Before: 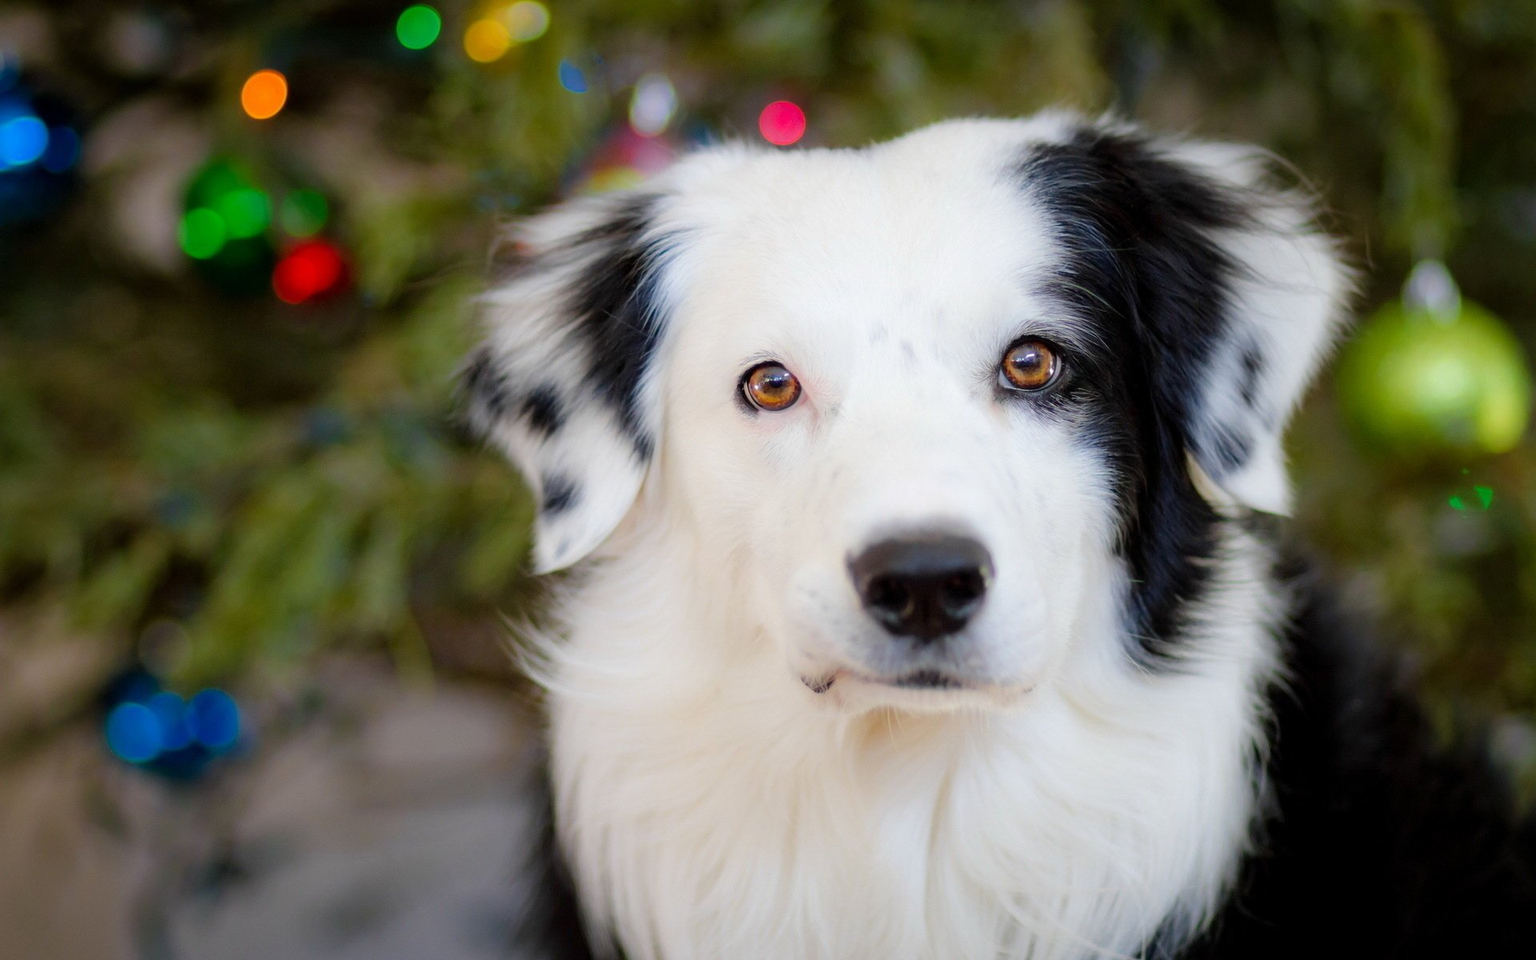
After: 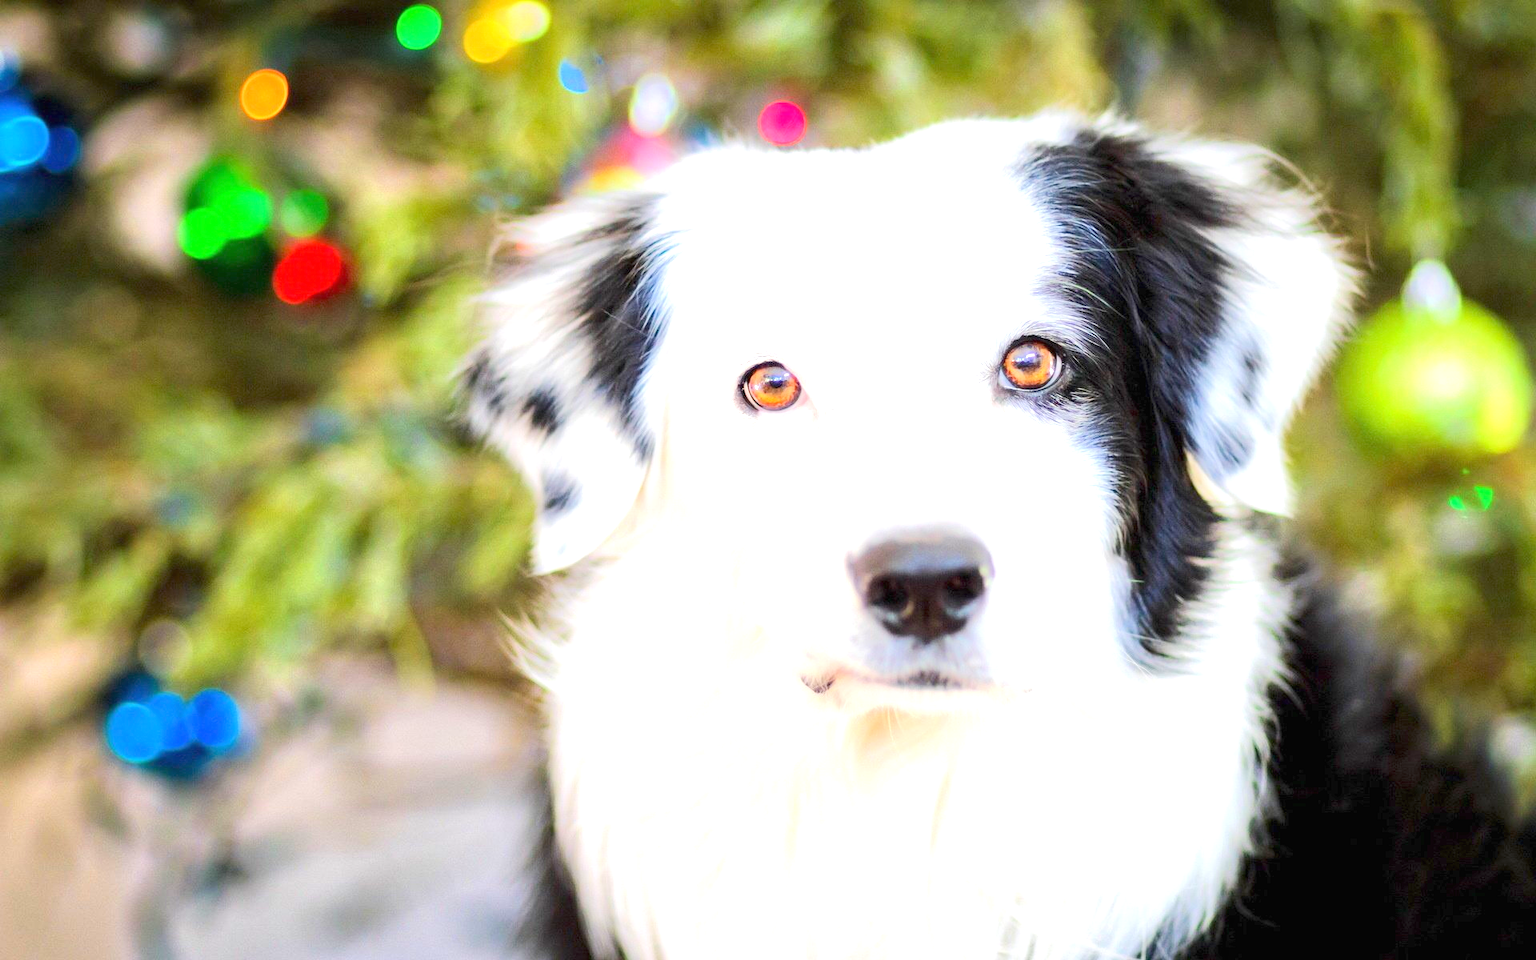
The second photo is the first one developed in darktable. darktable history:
tone equalizer: -8 EV 2 EV, -7 EV 1.98 EV, -6 EV 1.97 EV, -5 EV 1.96 EV, -4 EV 1.99 EV, -3 EV 1.49 EV, -2 EV 0.97 EV, -1 EV 0.489 EV, edges refinement/feathering 500, mask exposure compensation -1.57 EV, preserve details guided filter
exposure: black level correction 0, exposure 0.5 EV, compensate highlight preservation false
